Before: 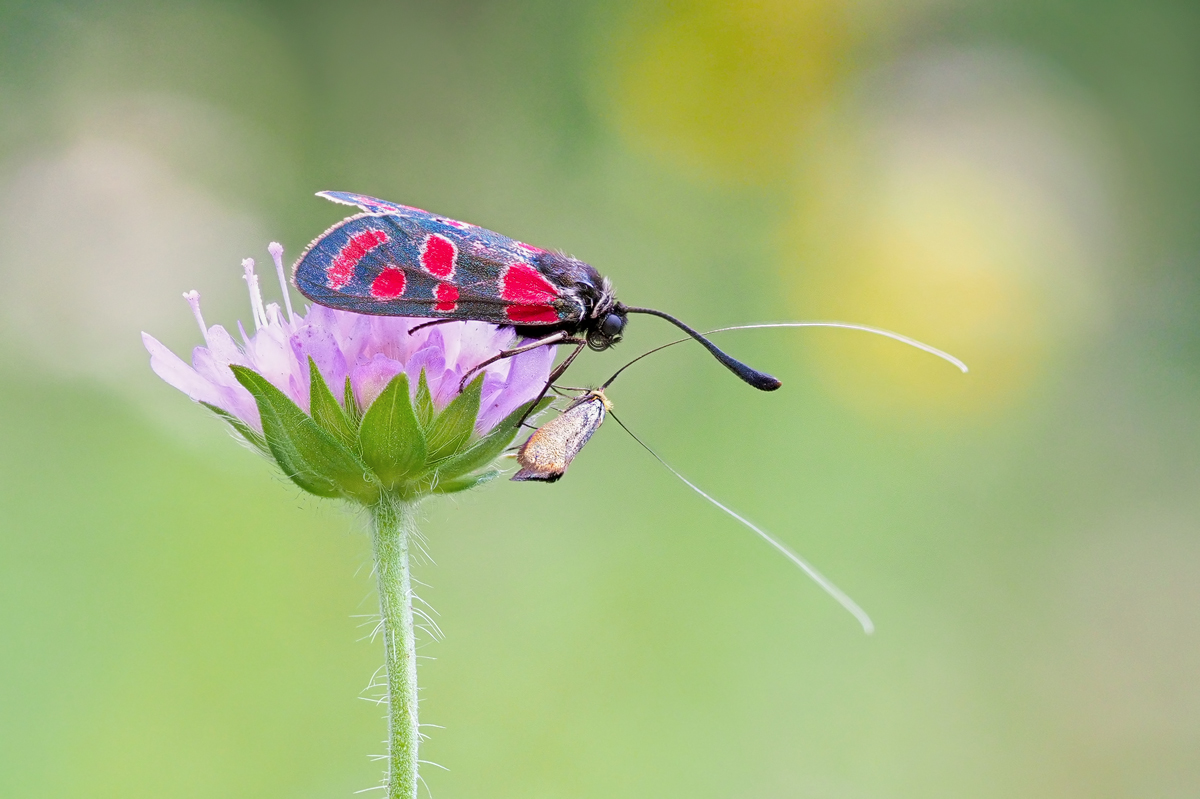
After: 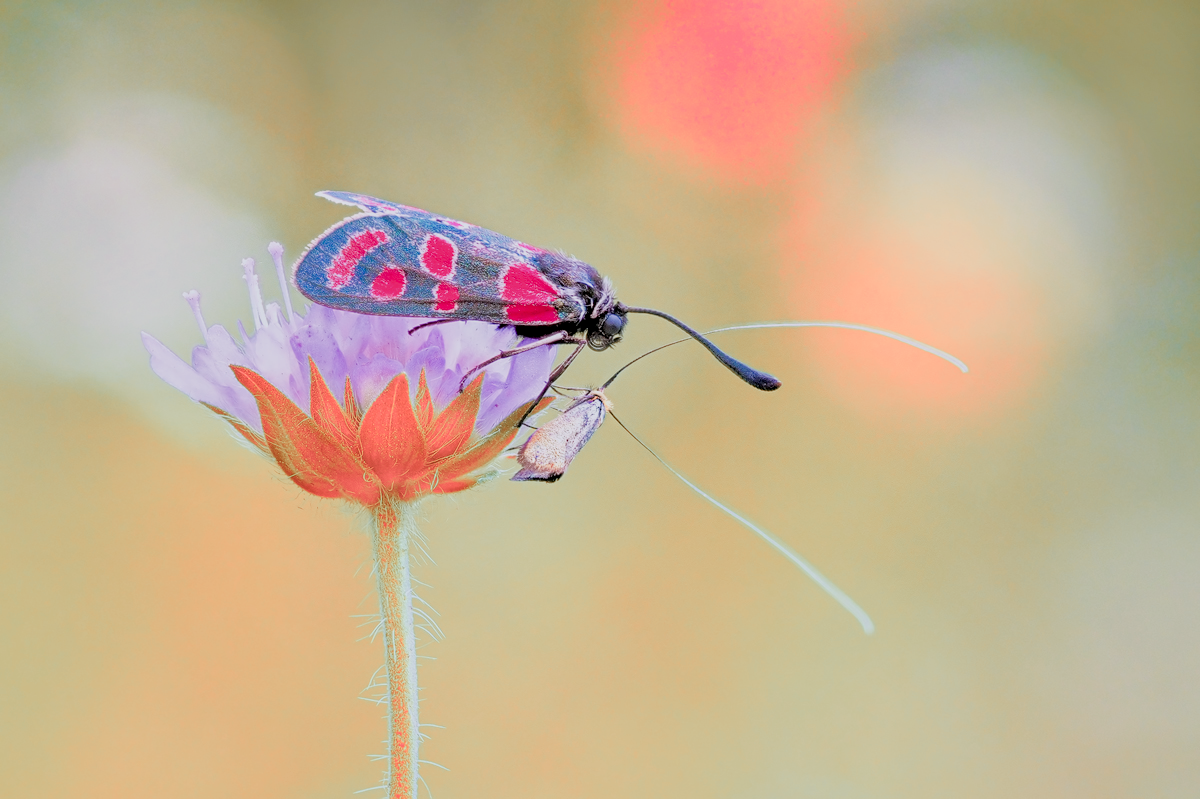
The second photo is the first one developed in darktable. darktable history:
filmic rgb: black relative exposure -6.16 EV, white relative exposure 6.94 EV, hardness 2.23
color zones: curves: ch2 [(0, 0.488) (0.143, 0.417) (0.286, 0.212) (0.429, 0.179) (0.571, 0.154) (0.714, 0.415) (0.857, 0.495) (1, 0.488)]
shadows and highlights: on, module defaults
contrast equalizer: y [[0.5, 0.488, 0.462, 0.461, 0.491, 0.5], [0.5 ×6], [0.5 ×6], [0 ×6], [0 ×6]], mix -0.215
exposure: black level correction 0, exposure 1.404 EV, compensate highlight preservation false
local contrast: highlights 101%, shadows 99%, detail 119%, midtone range 0.2
color calibration: illuminant as shot in camera, x 0.358, y 0.373, temperature 4628.91 K
